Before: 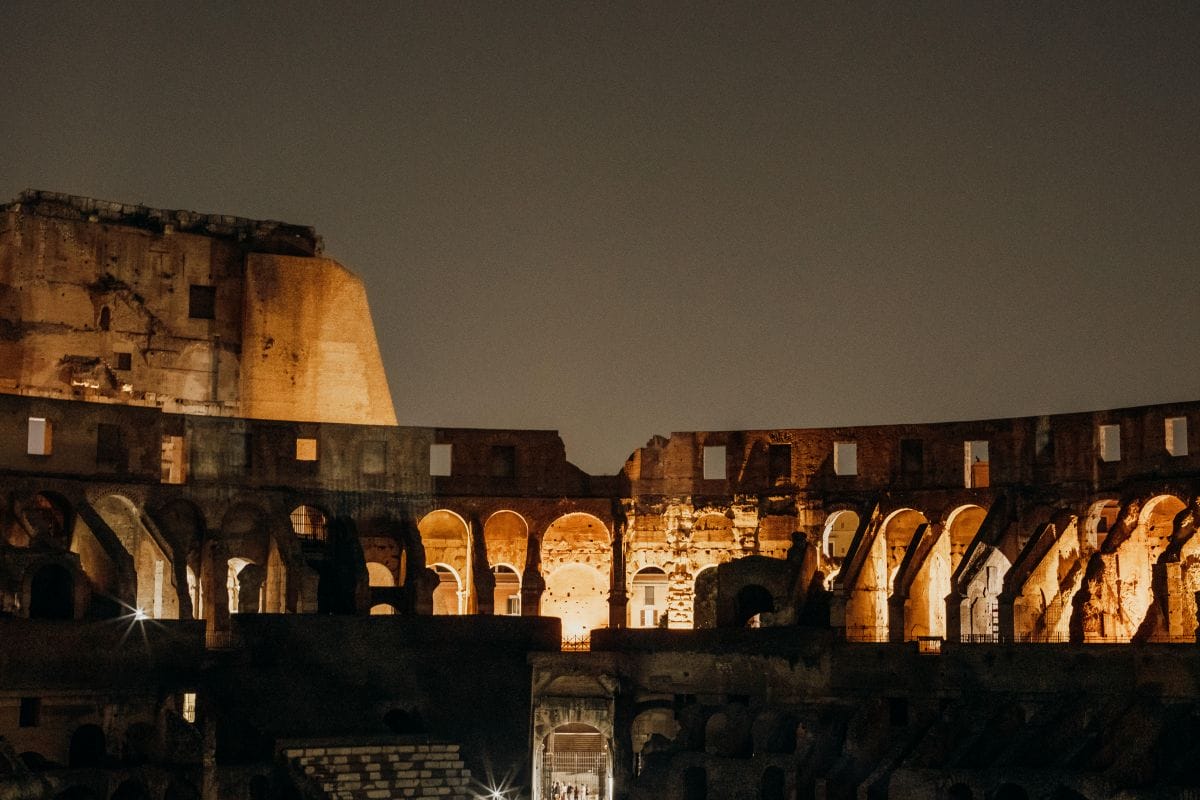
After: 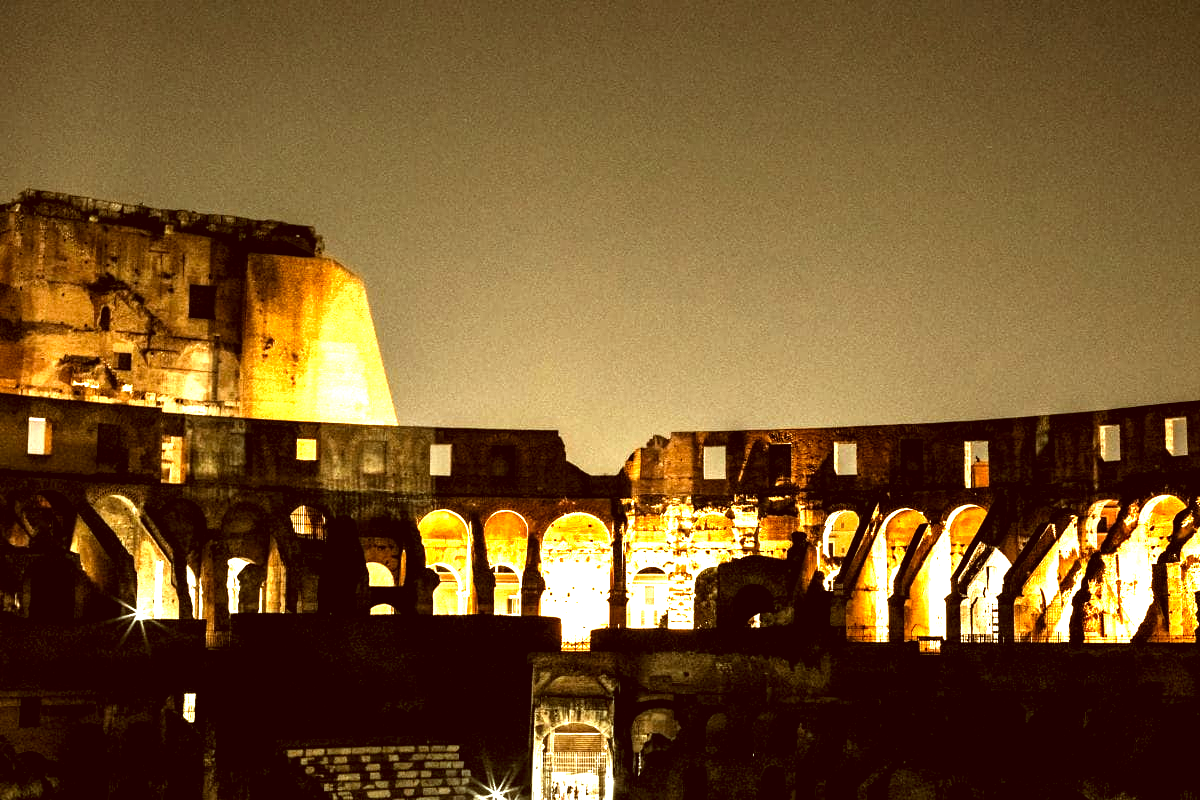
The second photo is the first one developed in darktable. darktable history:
exposure: black level correction 0, exposure 1.745 EV, compensate highlight preservation false
levels: levels [0.129, 0.519, 0.867]
color correction: highlights a* -6.27, highlights b* 9.56, shadows a* 10.33, shadows b* 23.59
